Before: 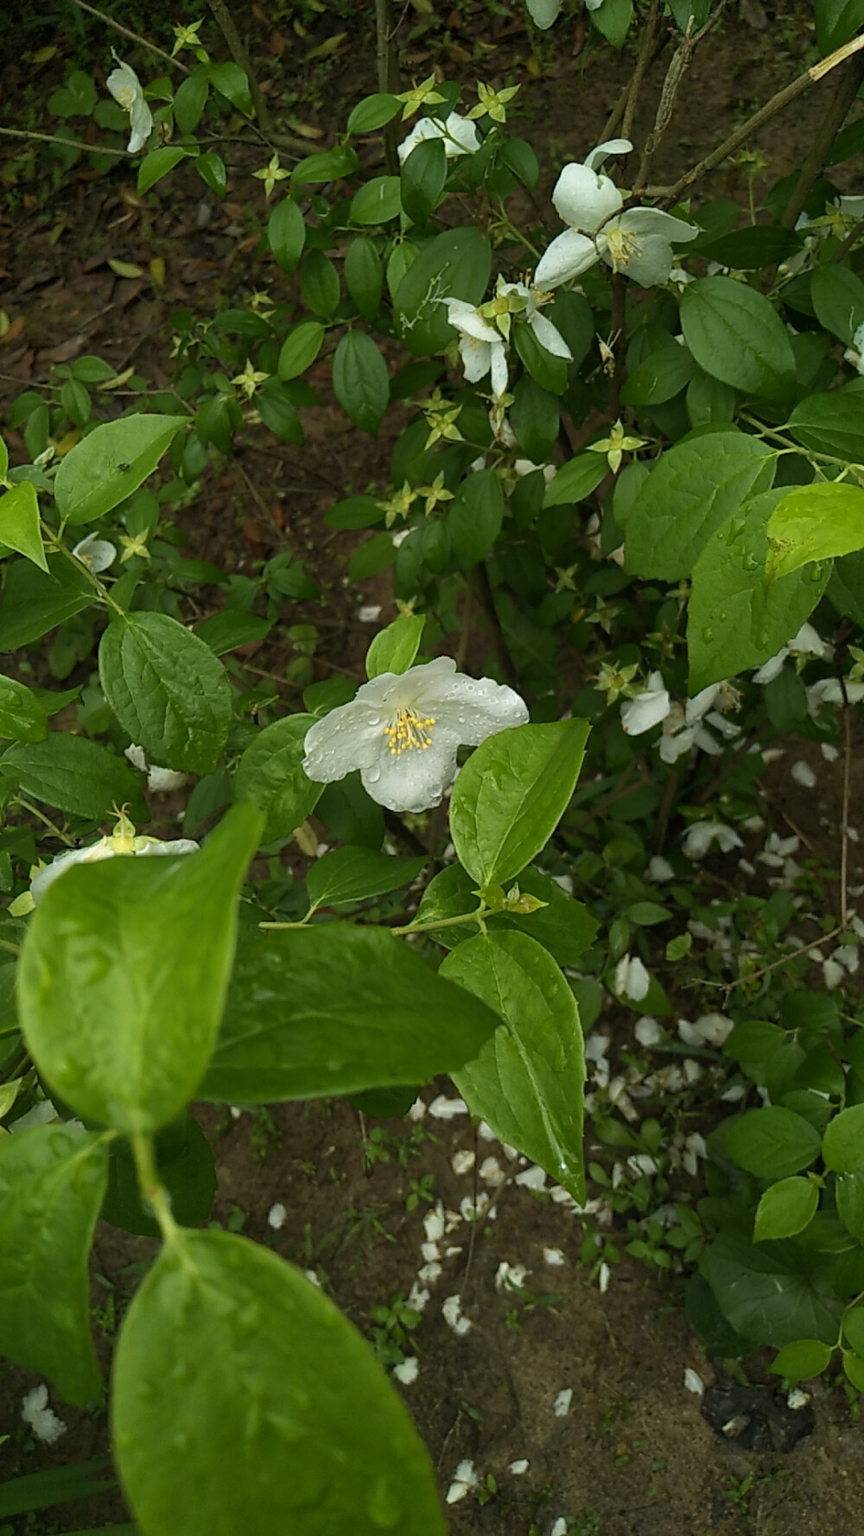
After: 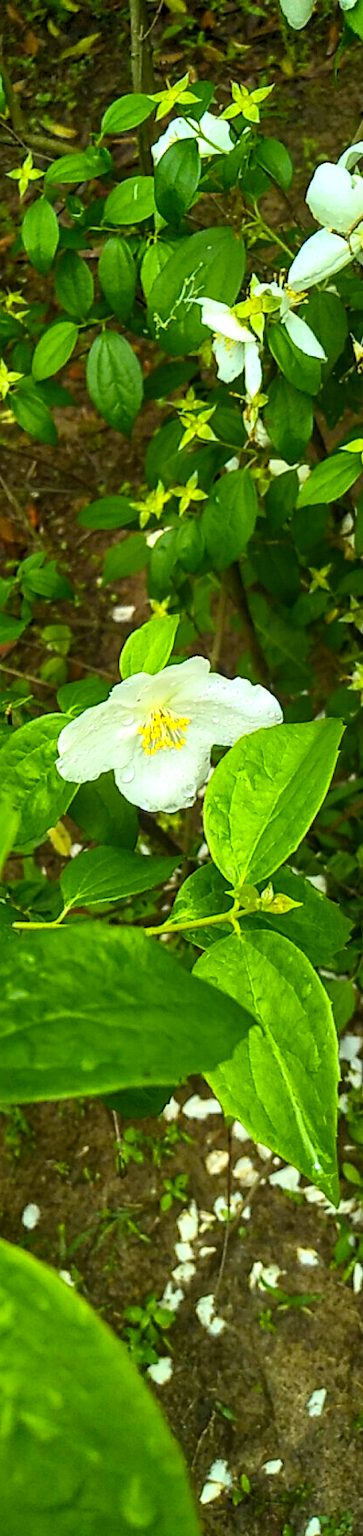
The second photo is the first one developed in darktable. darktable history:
exposure: black level correction 0, exposure 0.95 EV, compensate exposure bias true, compensate highlight preservation false
contrast brightness saturation: contrast 0.23, brightness 0.1, saturation 0.29
white balance: red 0.983, blue 1.036
color balance rgb: perceptual saturation grading › global saturation 20%, global vibrance 20%
crop: left 28.583%, right 29.231%
local contrast: on, module defaults
shadows and highlights: shadows 12, white point adjustment 1.2, highlights -0.36, soften with gaussian
tone equalizer: on, module defaults
